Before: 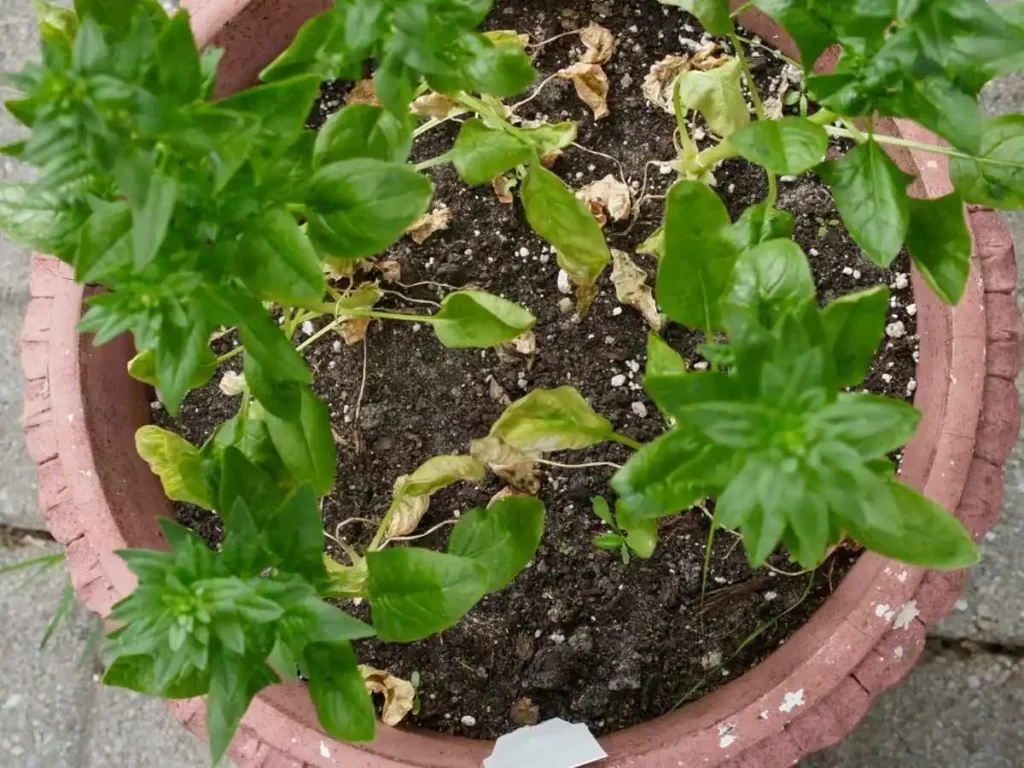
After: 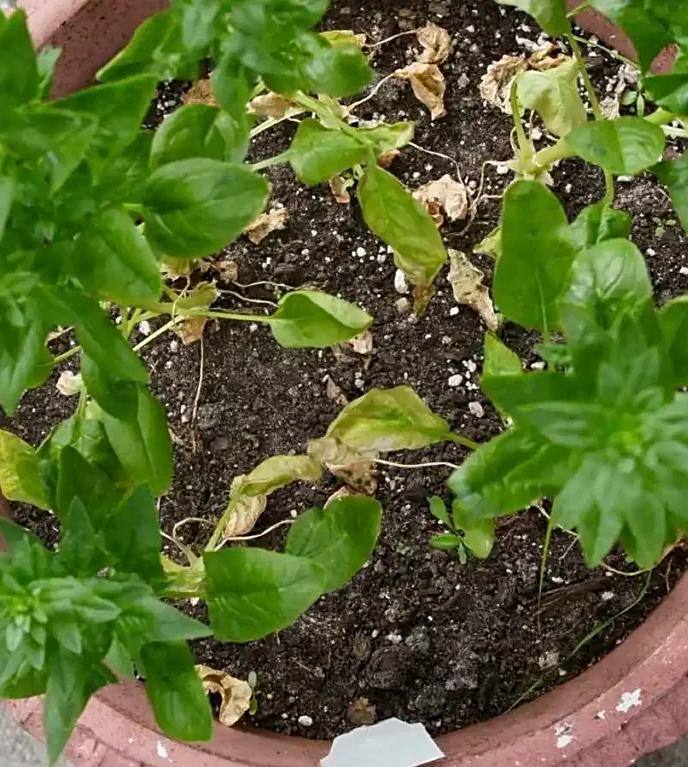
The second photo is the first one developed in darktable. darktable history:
crop and rotate: left 16.009%, right 16.794%
sharpen: amount 0.492
